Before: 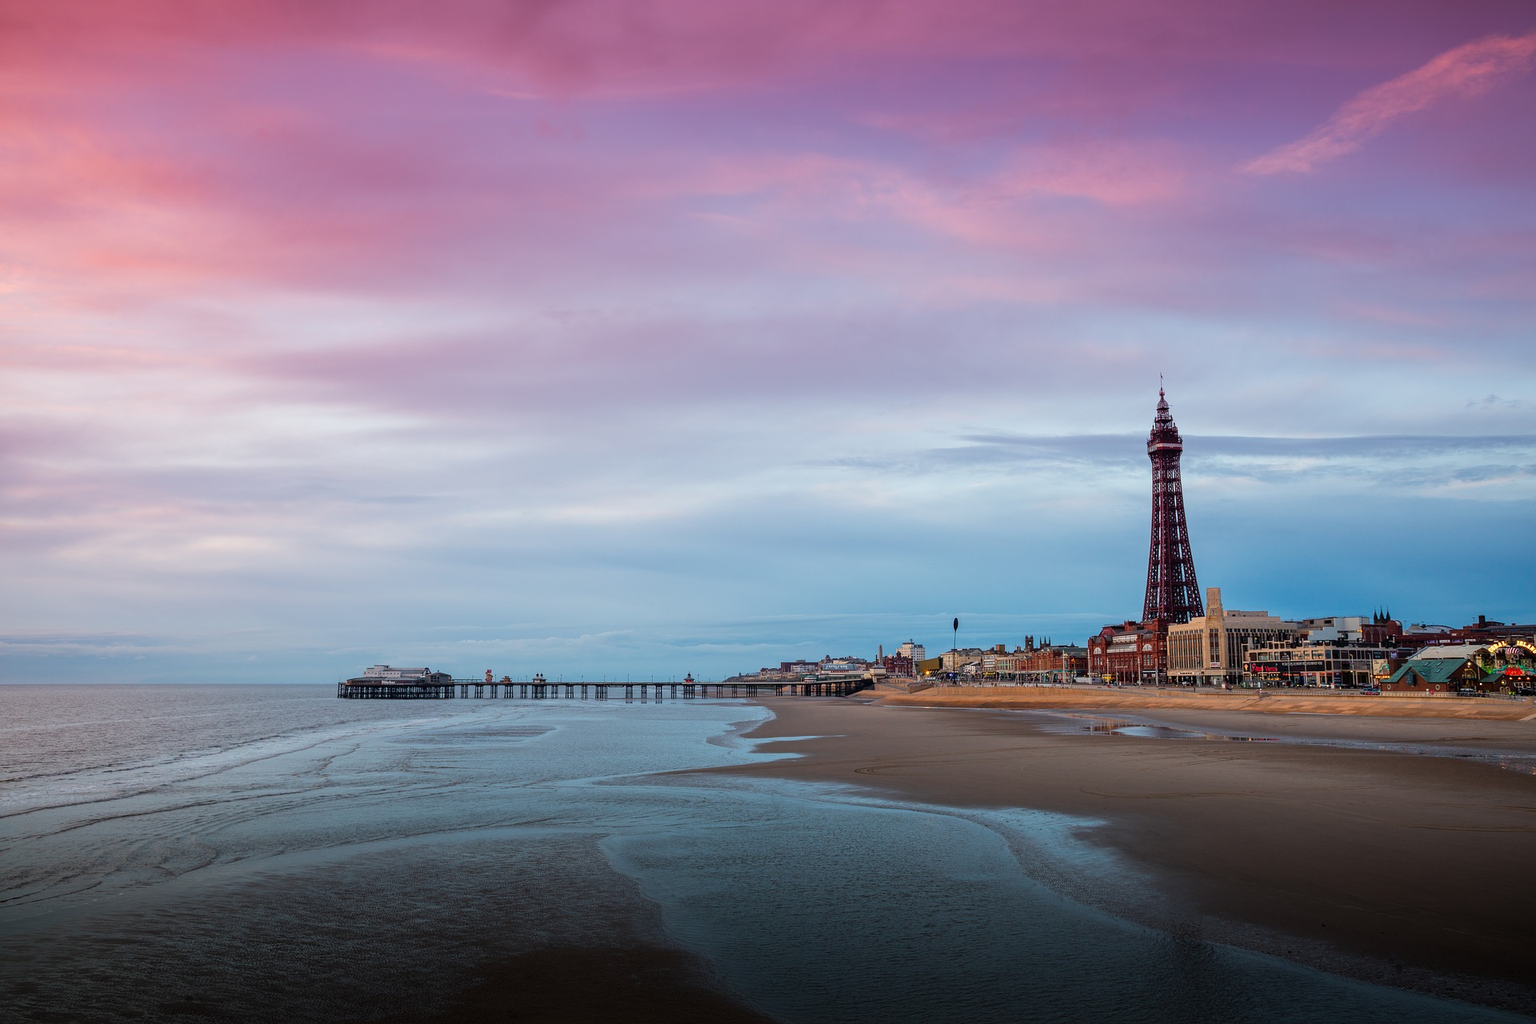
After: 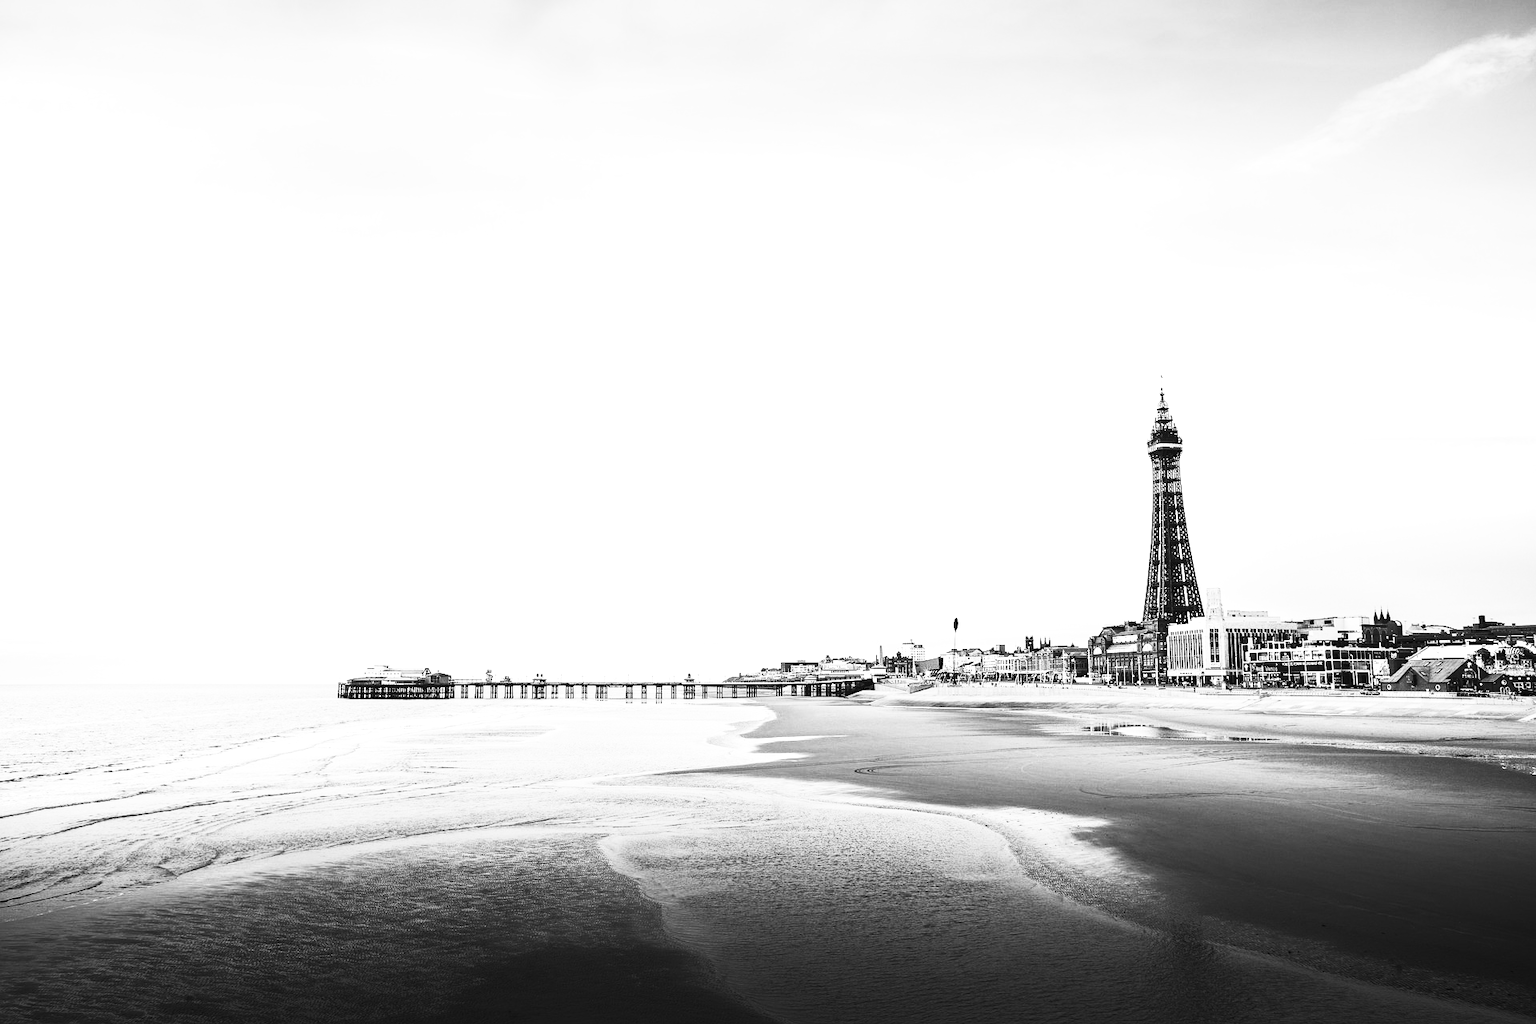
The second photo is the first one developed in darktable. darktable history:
contrast brightness saturation: contrast 0.53, brightness 0.47, saturation -1
tone equalizer: -8 EV -0.75 EV, -7 EV -0.7 EV, -6 EV -0.6 EV, -5 EV -0.4 EV, -3 EV 0.4 EV, -2 EV 0.6 EV, -1 EV 0.7 EV, +0 EV 0.75 EV, edges refinement/feathering 500, mask exposure compensation -1.57 EV, preserve details no
exposure: black level correction 0, exposure 0.95 EV, compensate exposure bias true, compensate highlight preservation false
